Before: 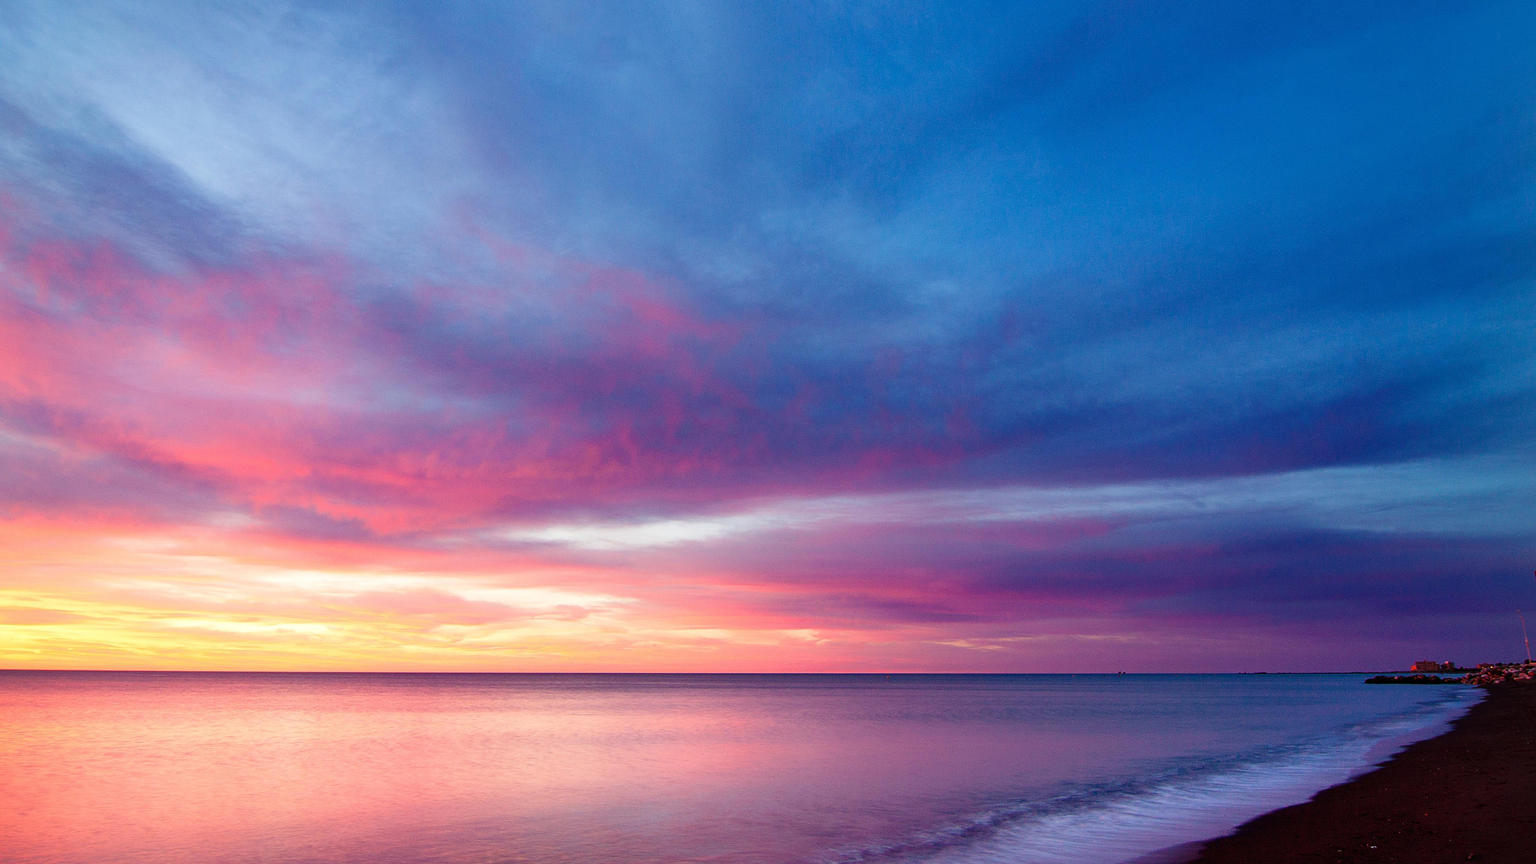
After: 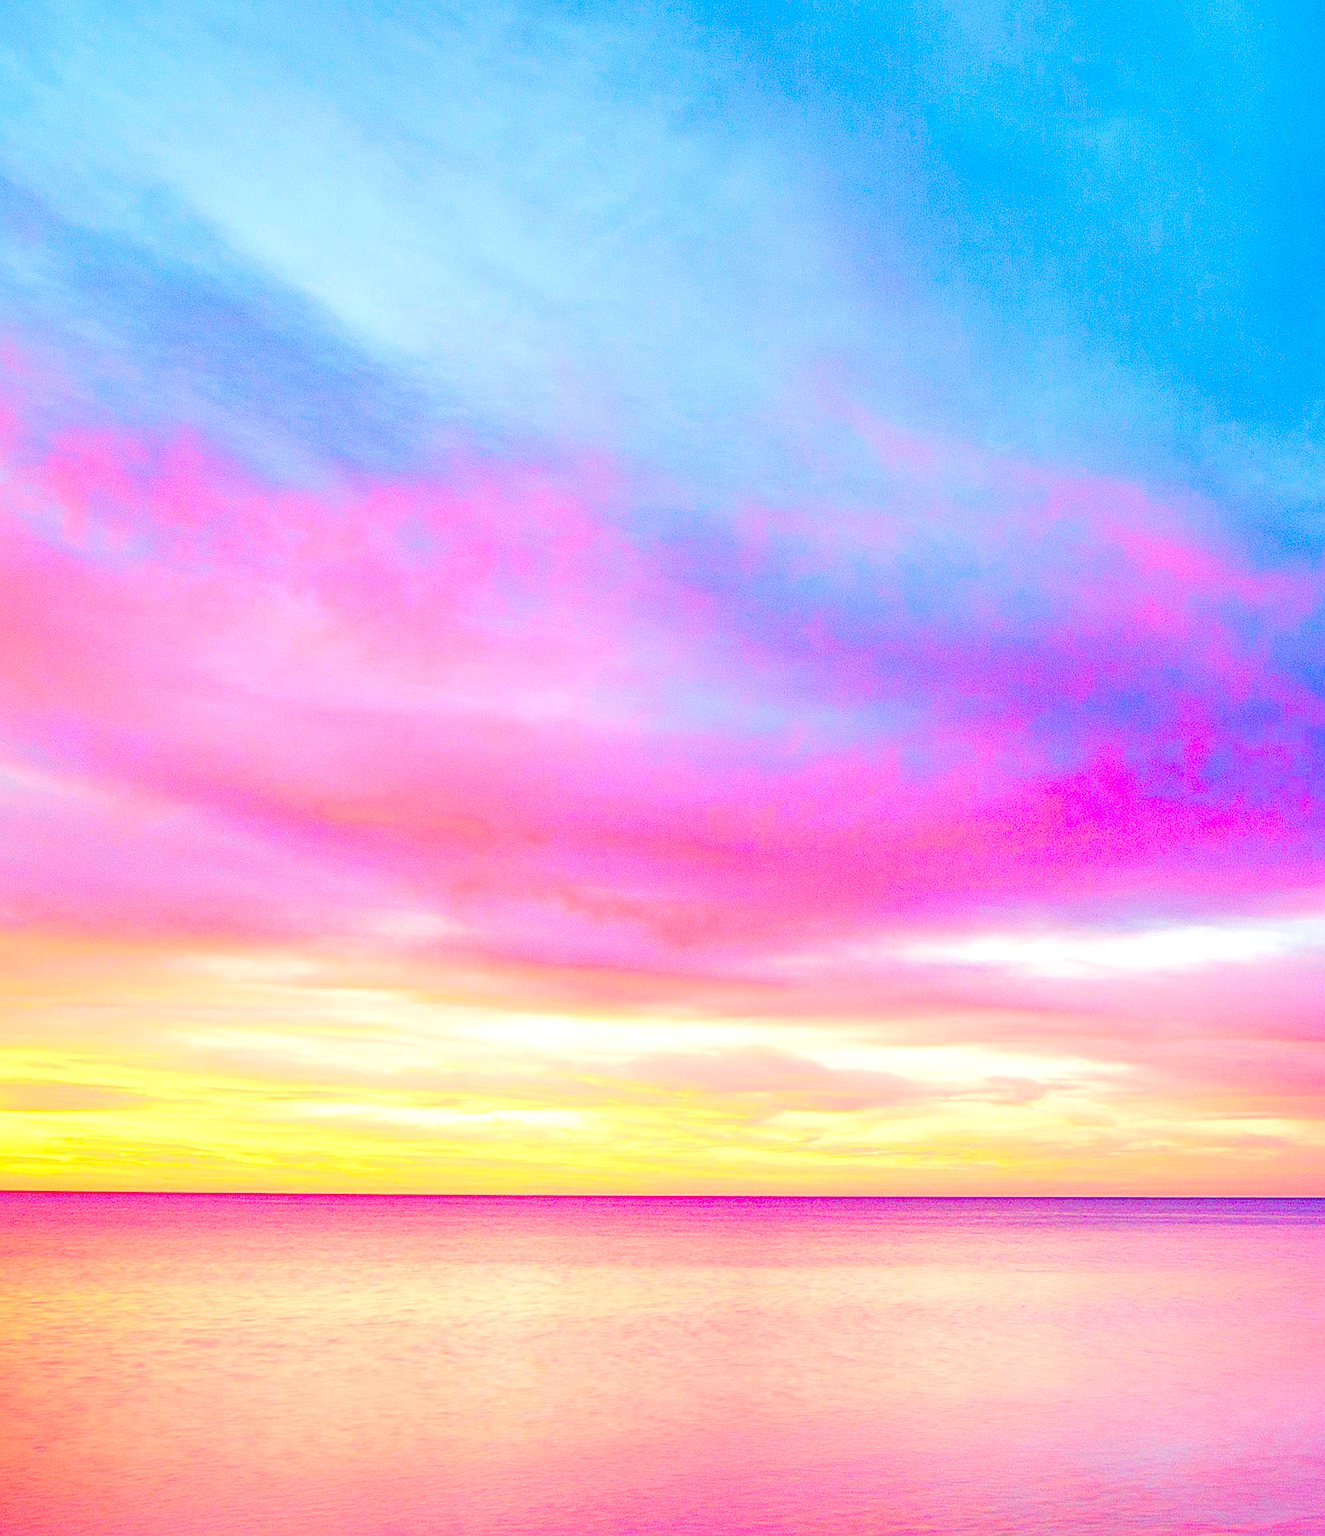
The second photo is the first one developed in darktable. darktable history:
color balance rgb: shadows lift › chroma 2.065%, shadows lift › hue 250.13°, linear chroma grading › global chroma 9.767%, perceptual saturation grading › global saturation 40.792%, perceptual saturation grading › highlights -25.078%, perceptual saturation grading › mid-tones 34.692%, perceptual saturation grading › shadows 35.484%, contrast -19.95%
exposure: black level correction 0, exposure 1 EV, compensate highlight preservation false
levels: black 0.014%, levels [0, 0.43, 0.984]
crop and rotate: left 0.051%, top 0%, right 51.4%
sharpen: on, module defaults
